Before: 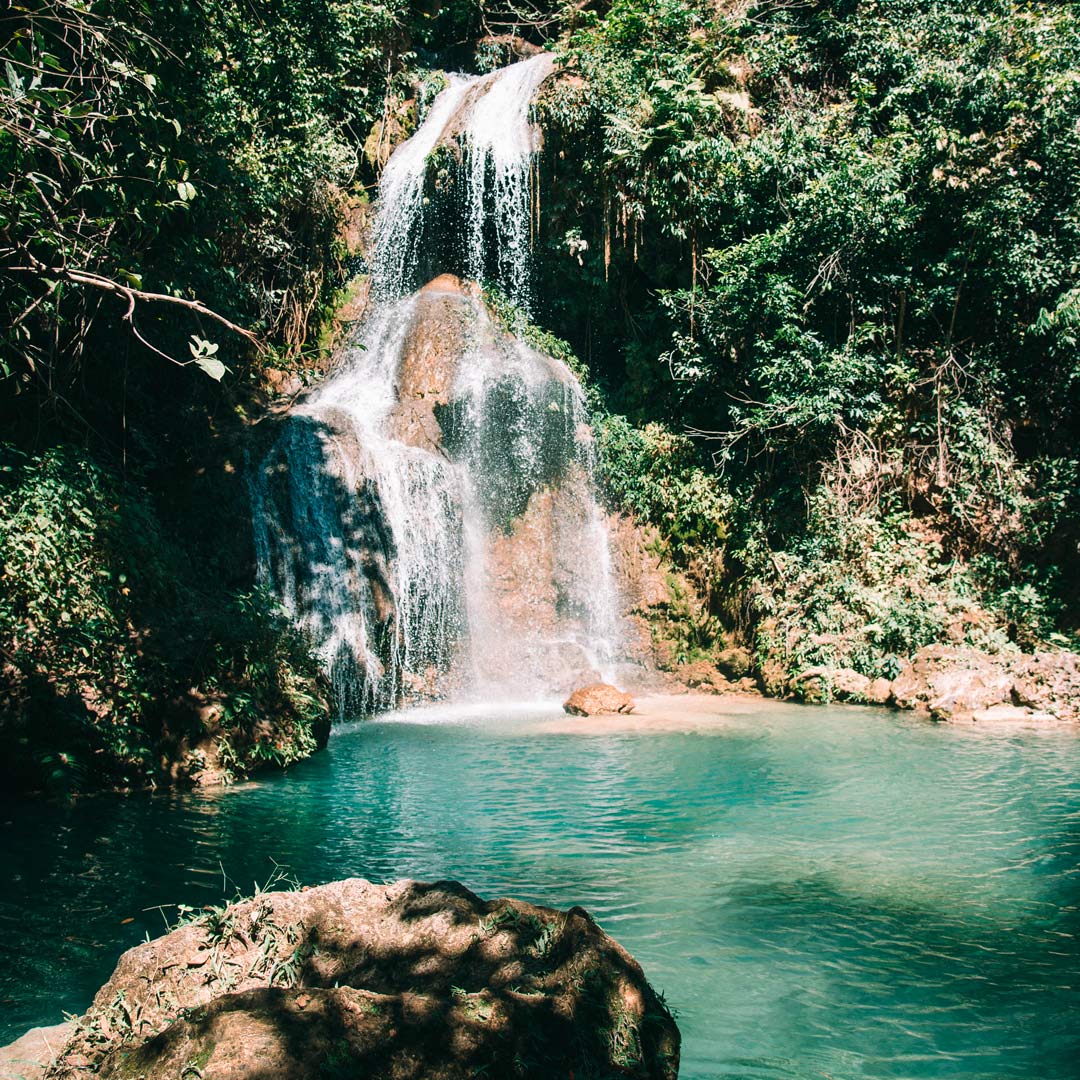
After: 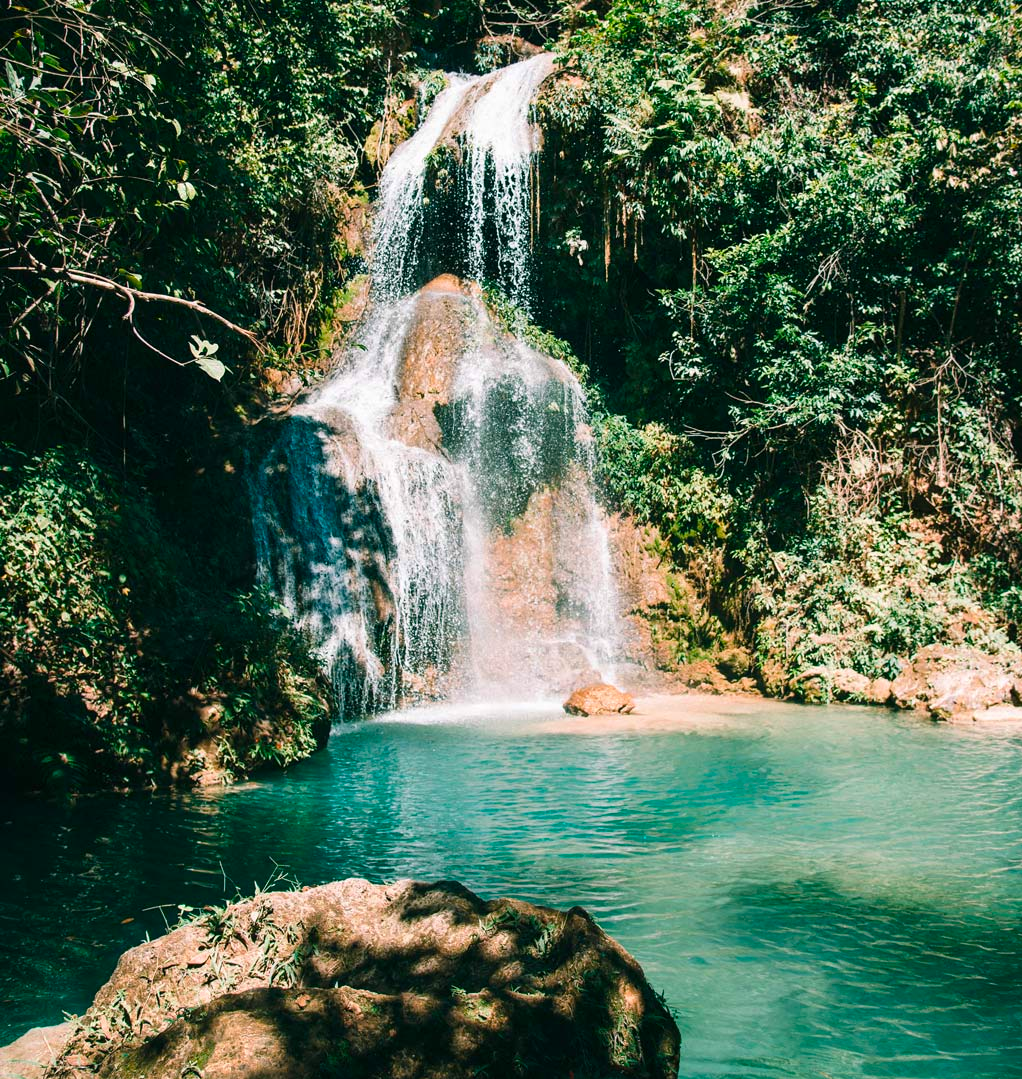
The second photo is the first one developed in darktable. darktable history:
crop and rotate: left 0%, right 5.333%
color balance rgb: shadows lift › chroma 2.06%, shadows lift › hue 135.92°, linear chroma grading › global chroma 2.959%, perceptual saturation grading › global saturation 19.544%
